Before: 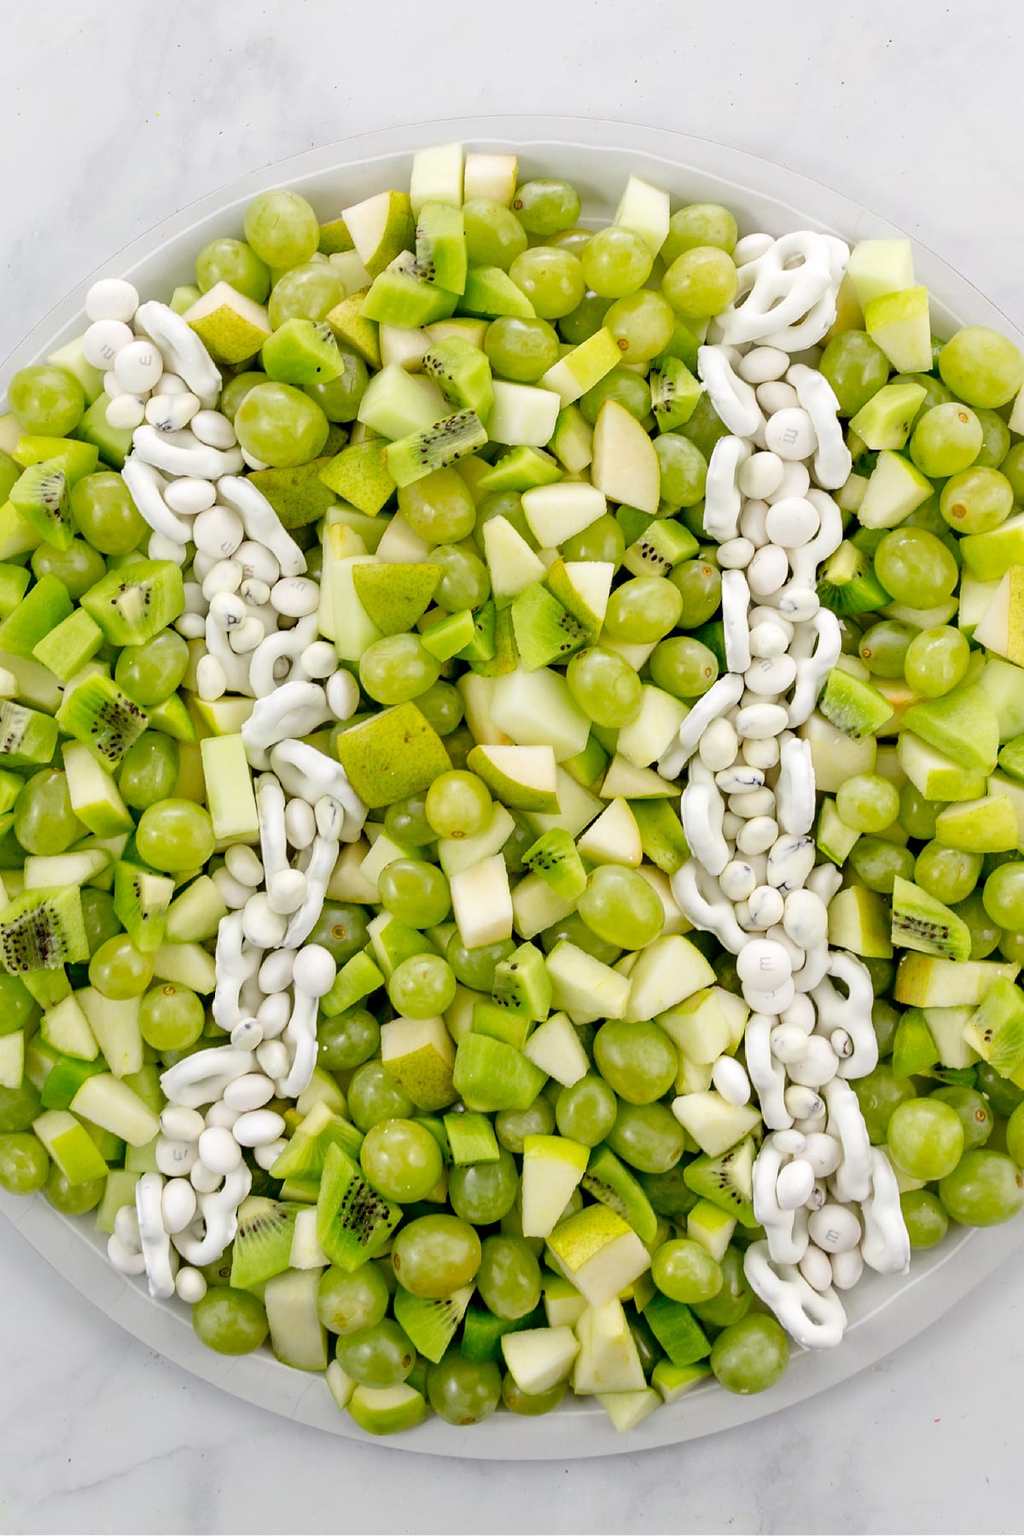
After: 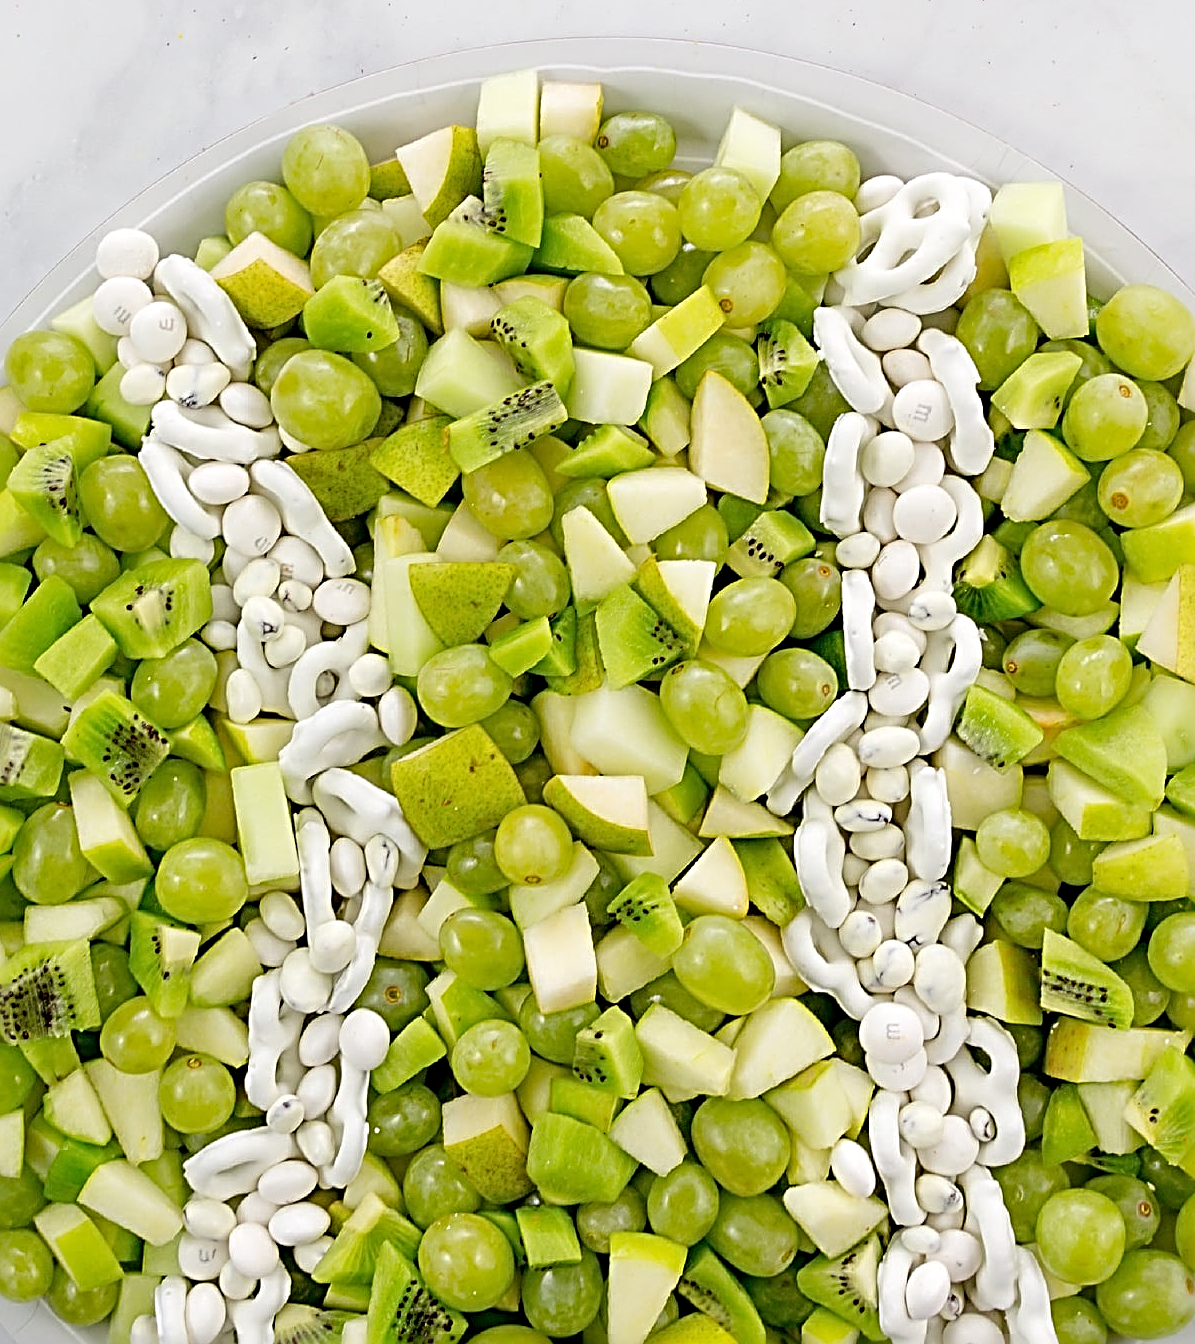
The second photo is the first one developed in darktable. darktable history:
sharpen: radius 3.69, amount 0.928
crop: left 0.387%, top 5.469%, bottom 19.809%
